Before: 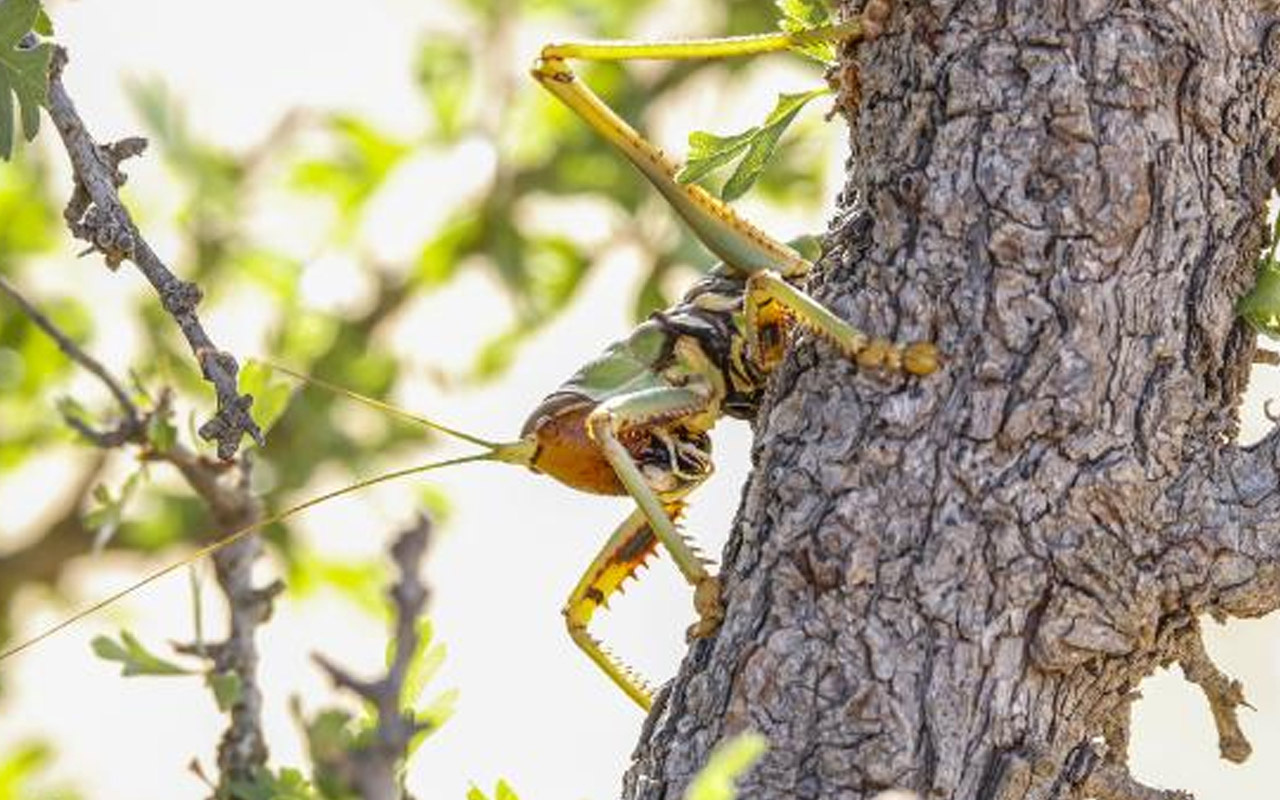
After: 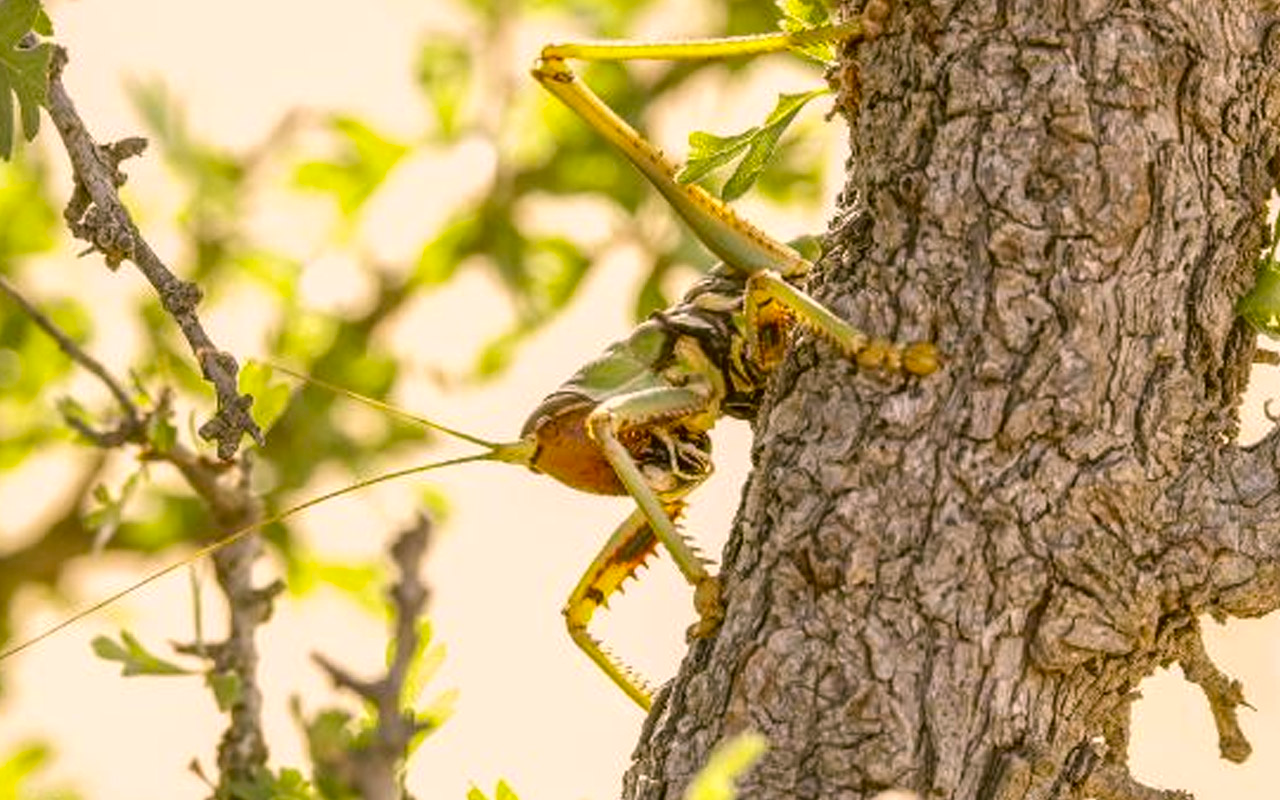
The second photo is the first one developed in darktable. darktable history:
color correction: highlights a* 8.86, highlights b* 14.97, shadows a* -0.597, shadows b* 26.68
